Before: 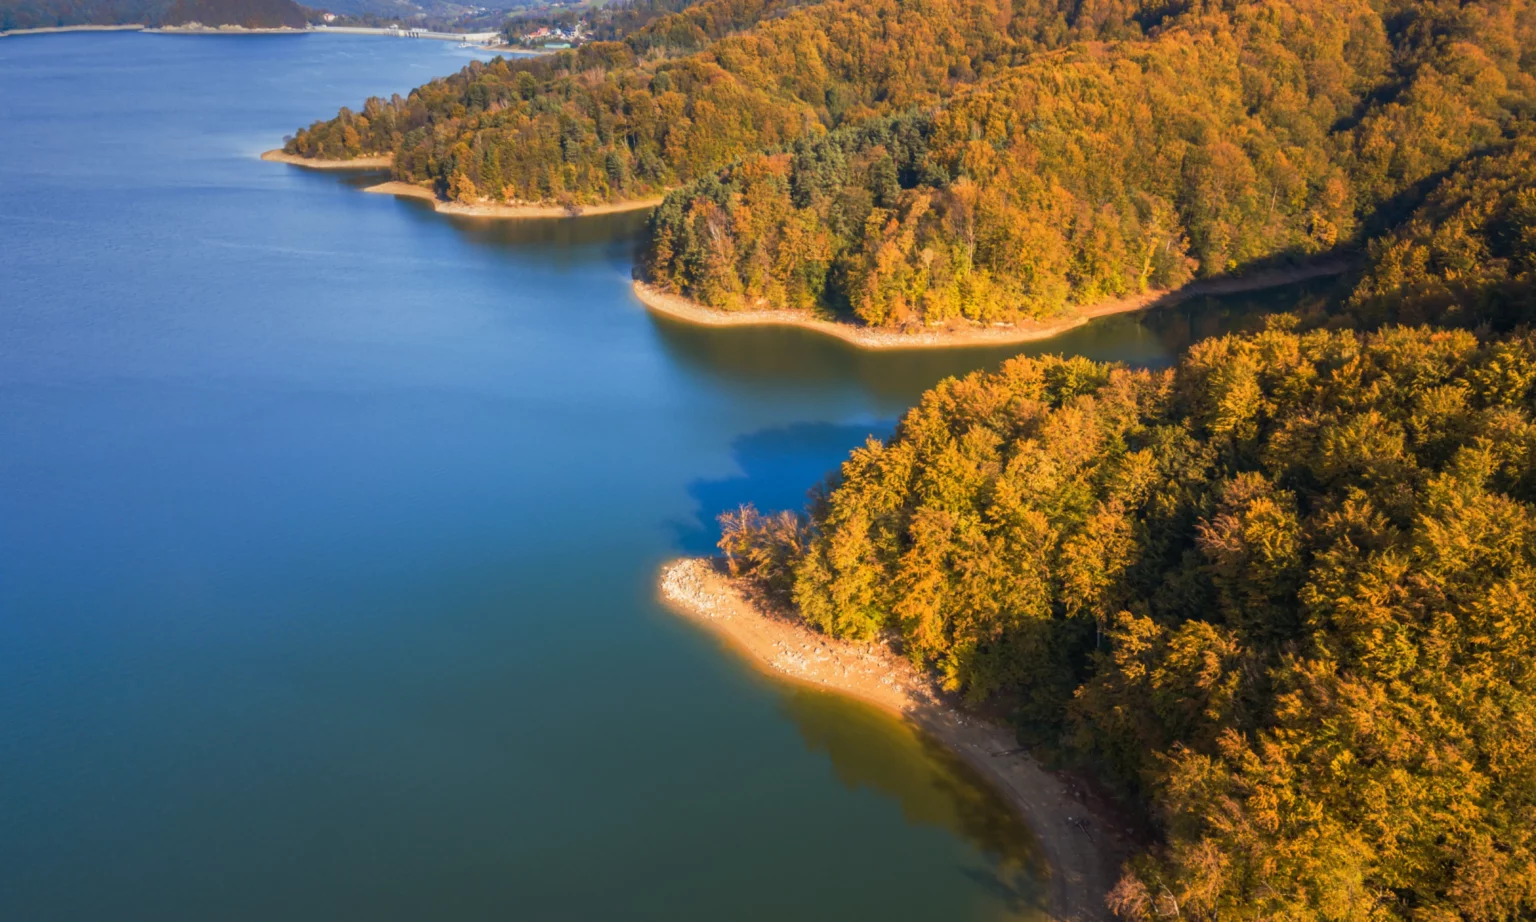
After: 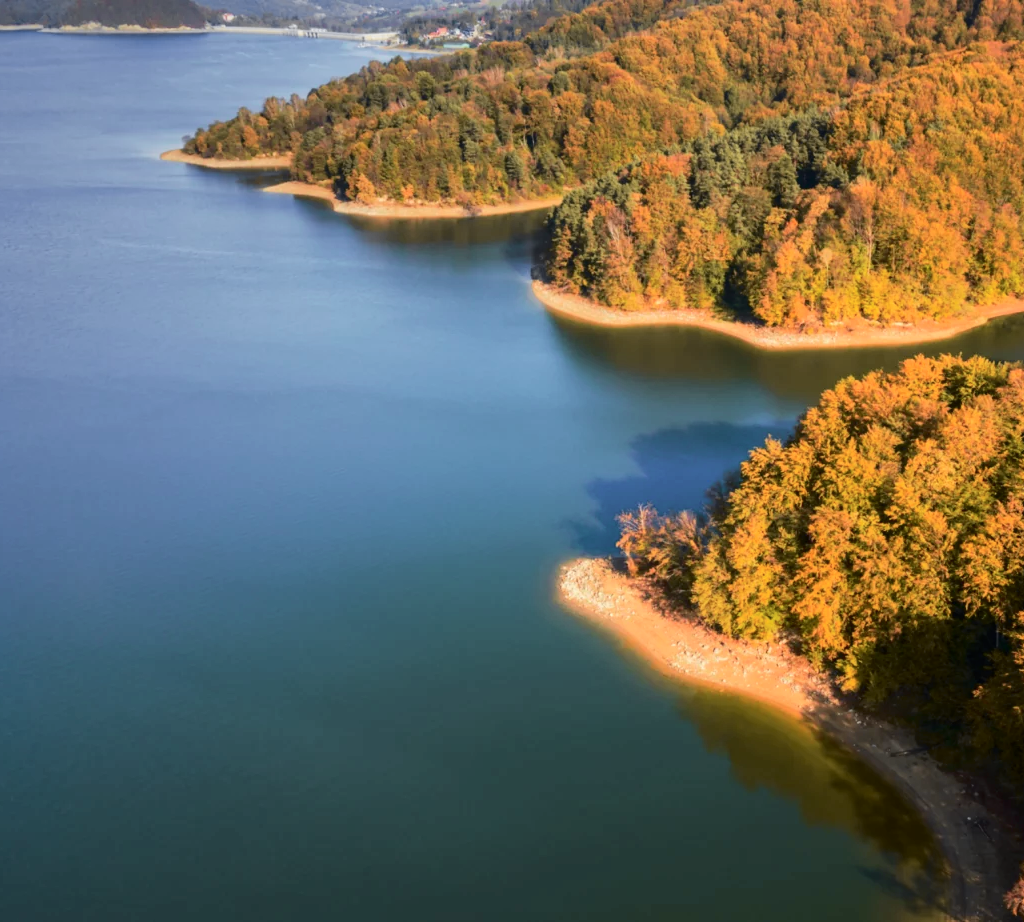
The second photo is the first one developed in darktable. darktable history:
crop and rotate: left 6.617%, right 26.717%
tone curve: curves: ch0 [(0.003, 0) (0.066, 0.031) (0.16, 0.089) (0.269, 0.218) (0.395, 0.408) (0.517, 0.56) (0.684, 0.734) (0.791, 0.814) (1, 1)]; ch1 [(0, 0) (0.164, 0.115) (0.337, 0.332) (0.39, 0.398) (0.464, 0.461) (0.501, 0.5) (0.507, 0.5) (0.534, 0.532) (0.577, 0.59) (0.652, 0.681) (0.733, 0.764) (0.819, 0.823) (1, 1)]; ch2 [(0, 0) (0.337, 0.382) (0.464, 0.476) (0.501, 0.5) (0.527, 0.54) (0.551, 0.565) (0.628, 0.632) (0.689, 0.686) (1, 1)], color space Lab, independent channels, preserve colors none
